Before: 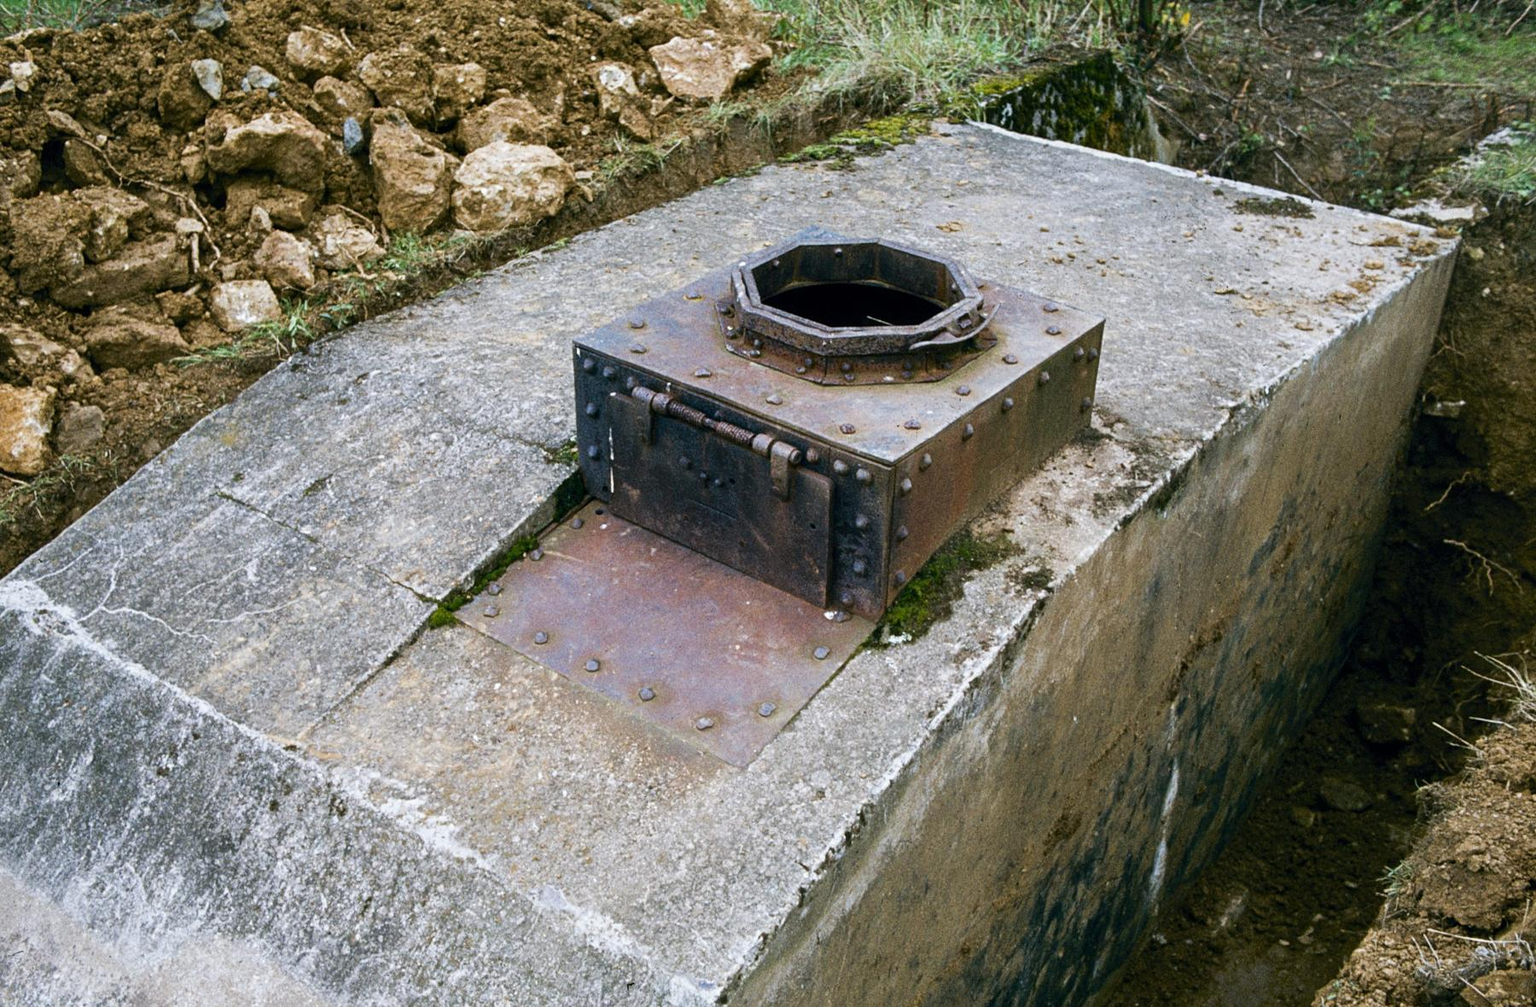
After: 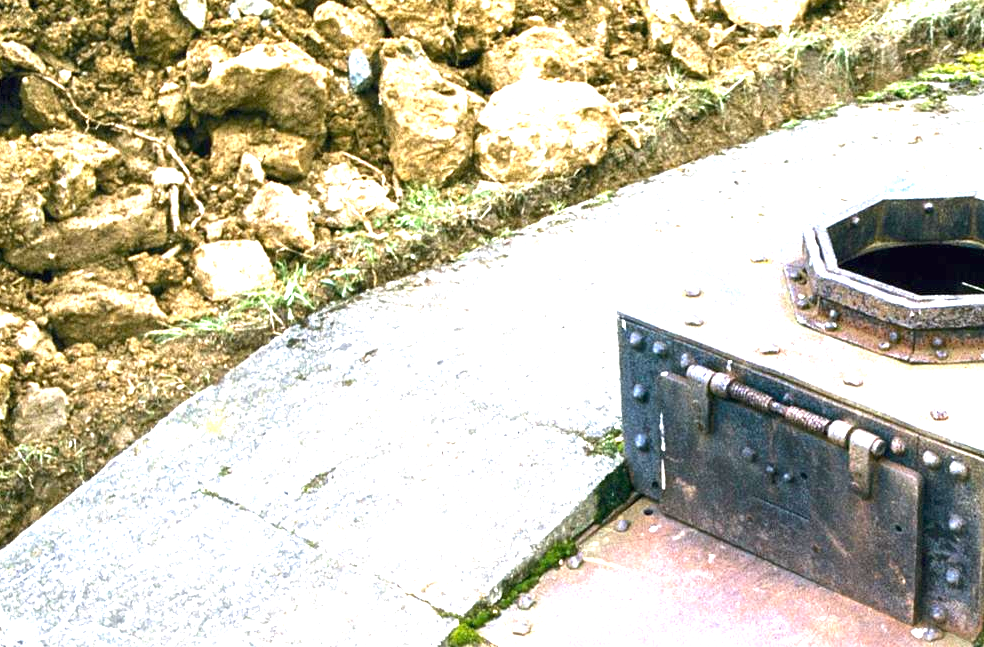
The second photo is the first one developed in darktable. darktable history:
crop and rotate: left 3.047%, top 7.509%, right 42.236%, bottom 37.598%
exposure: black level correction 0, exposure 2 EV, compensate highlight preservation false
